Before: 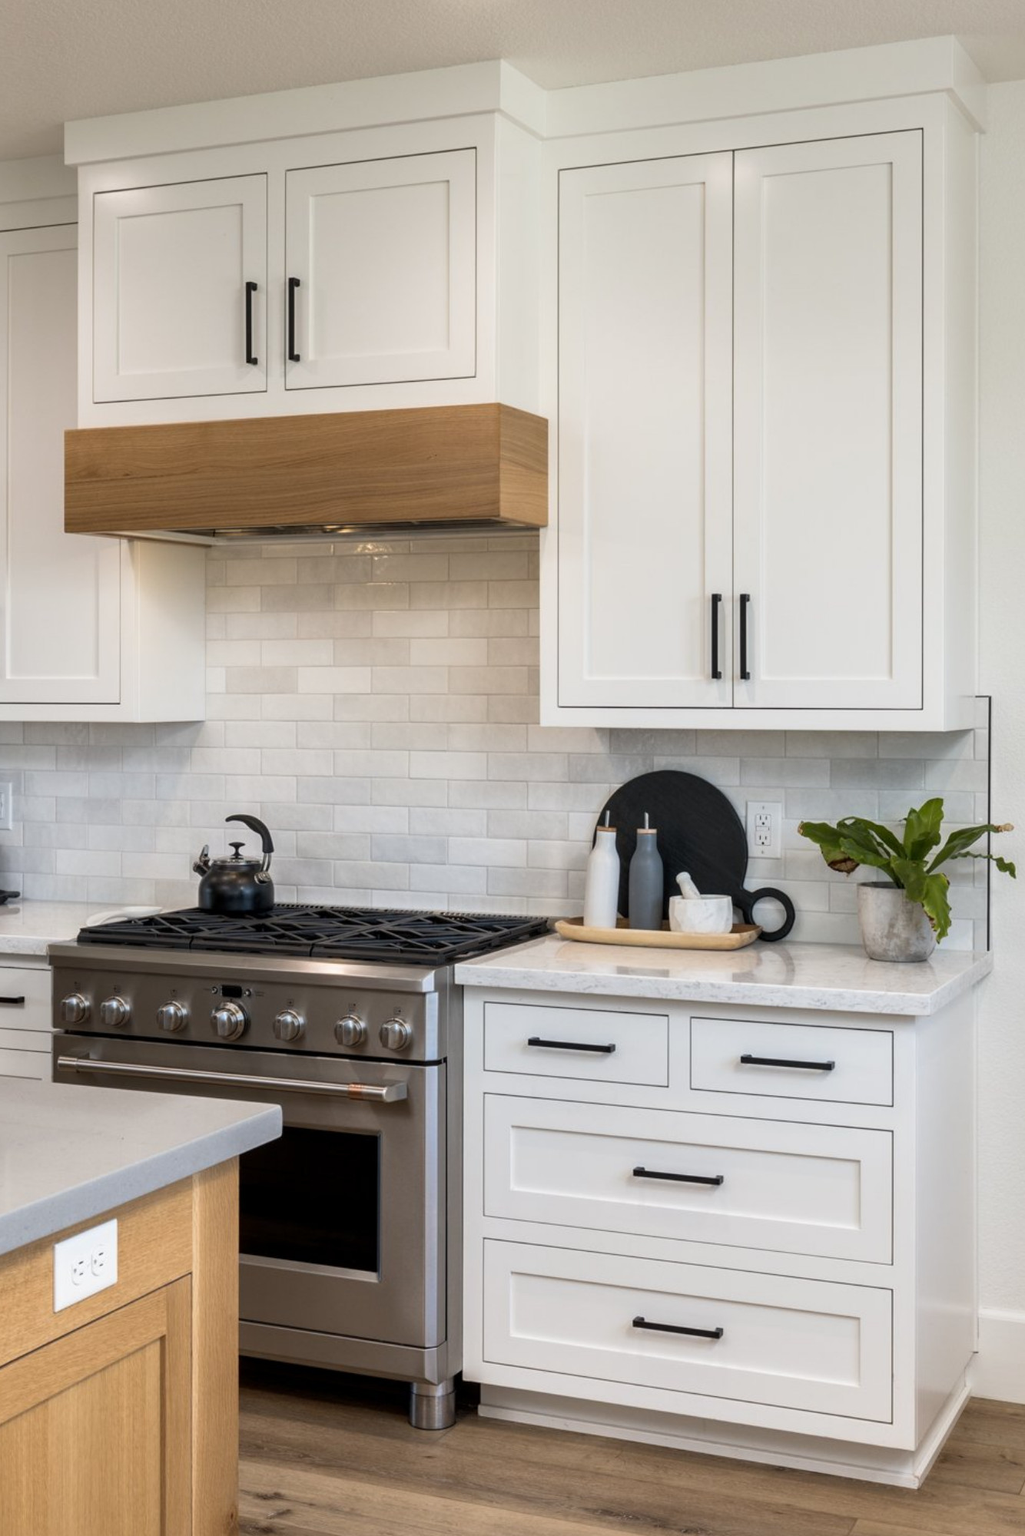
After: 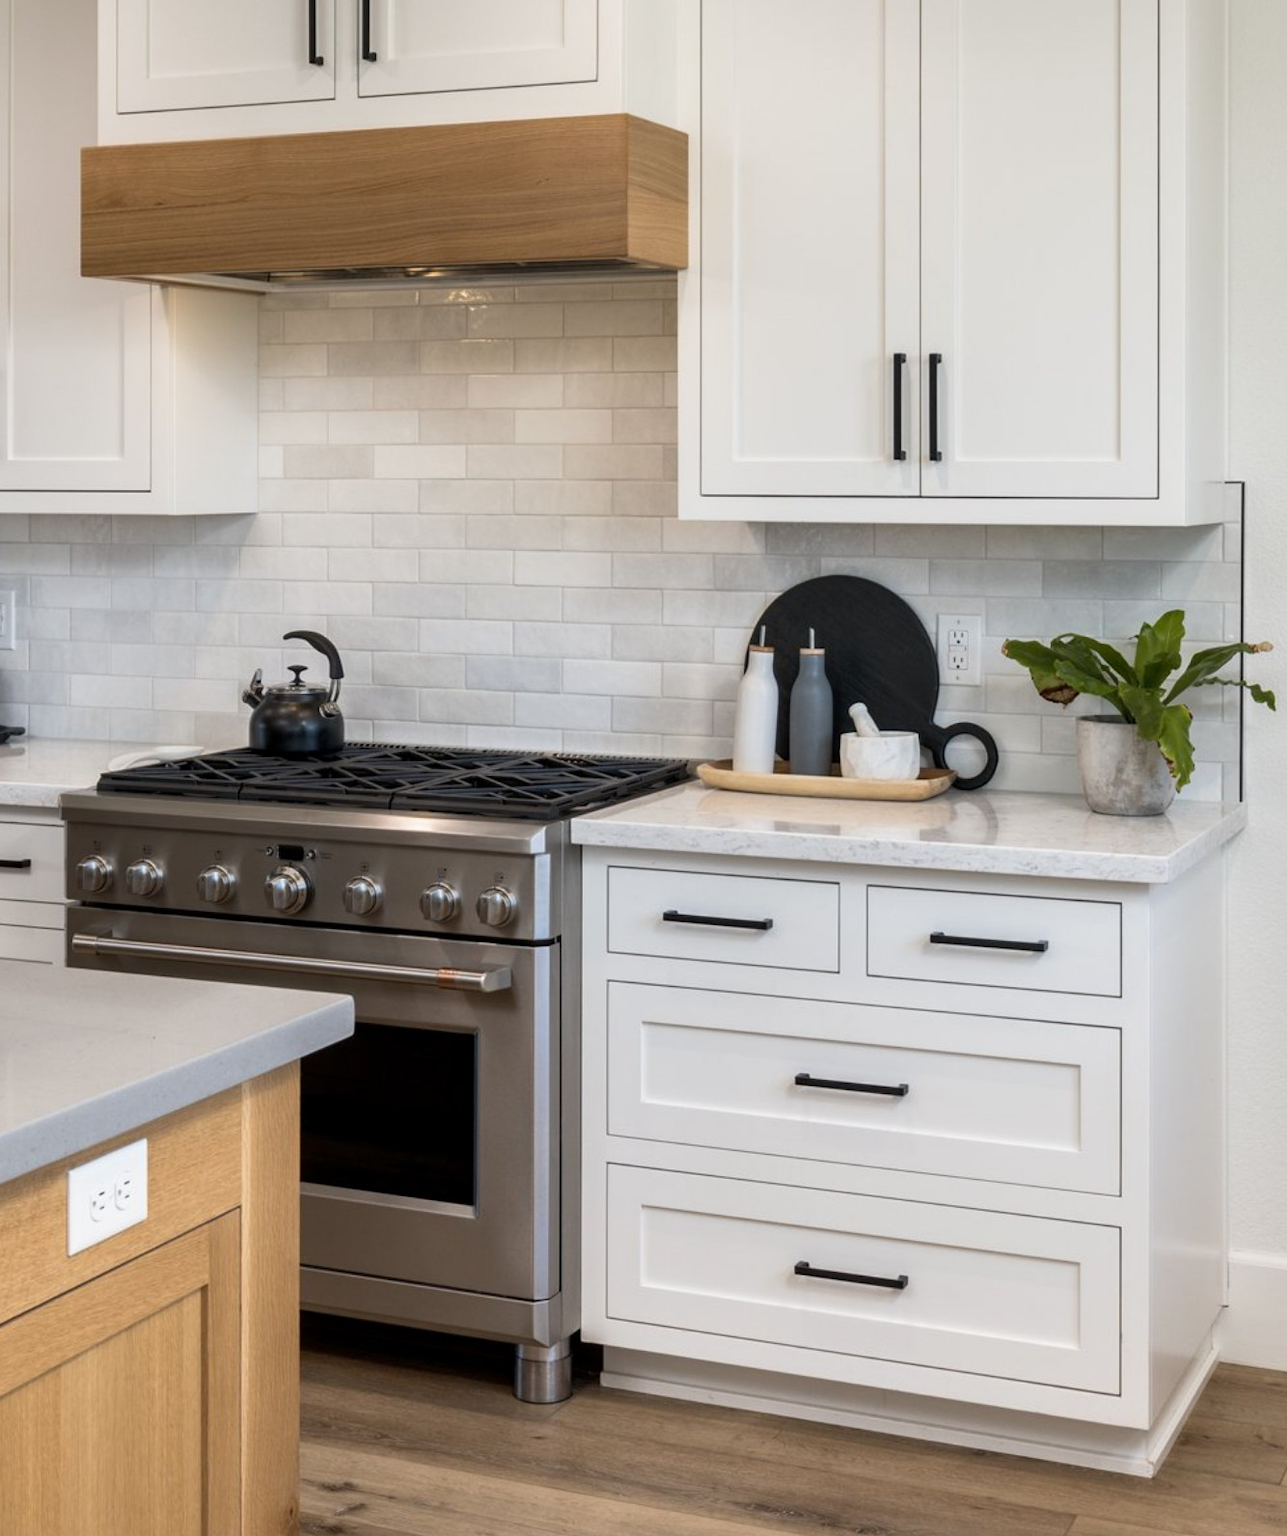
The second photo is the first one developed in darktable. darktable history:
crop and rotate: top 20.356%
